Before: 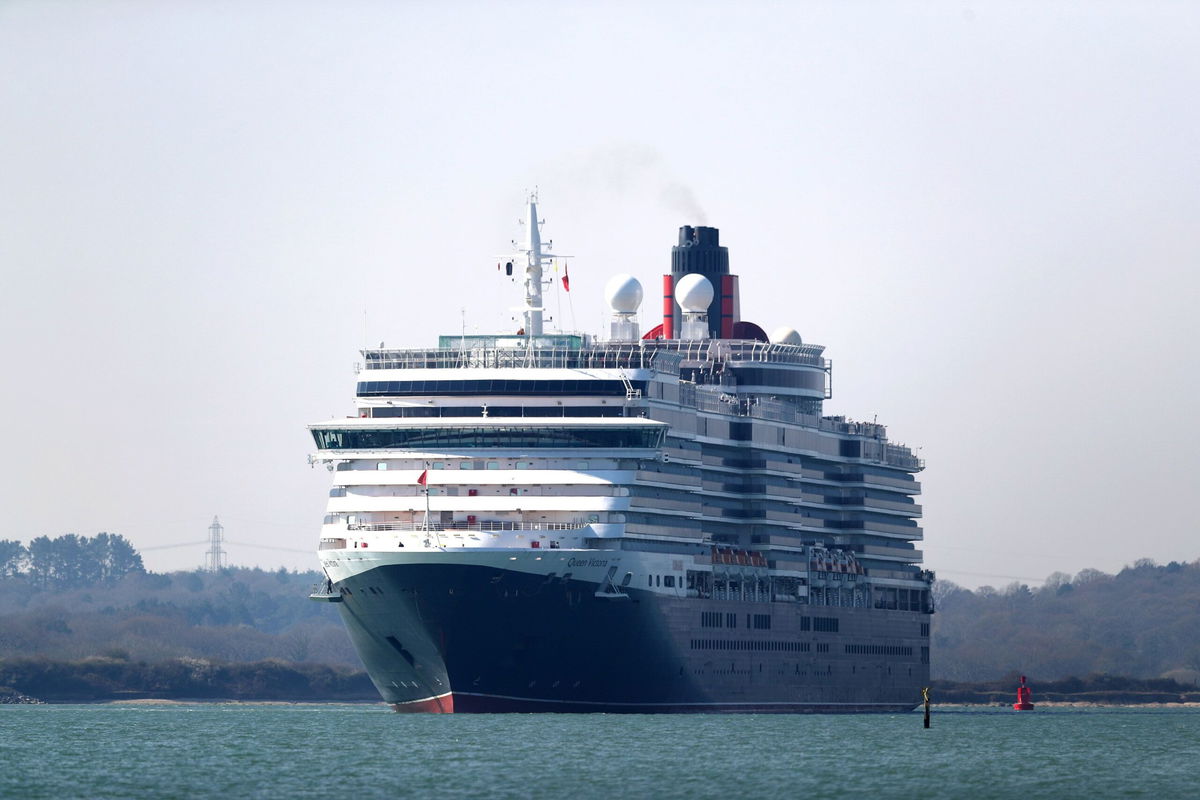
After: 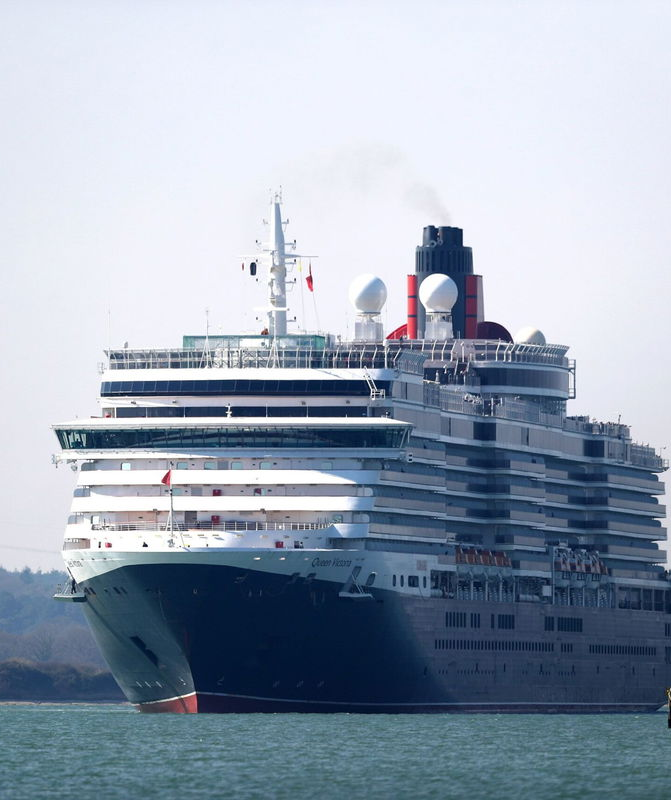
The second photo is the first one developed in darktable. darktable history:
crop: left 21.346%, right 22.665%
